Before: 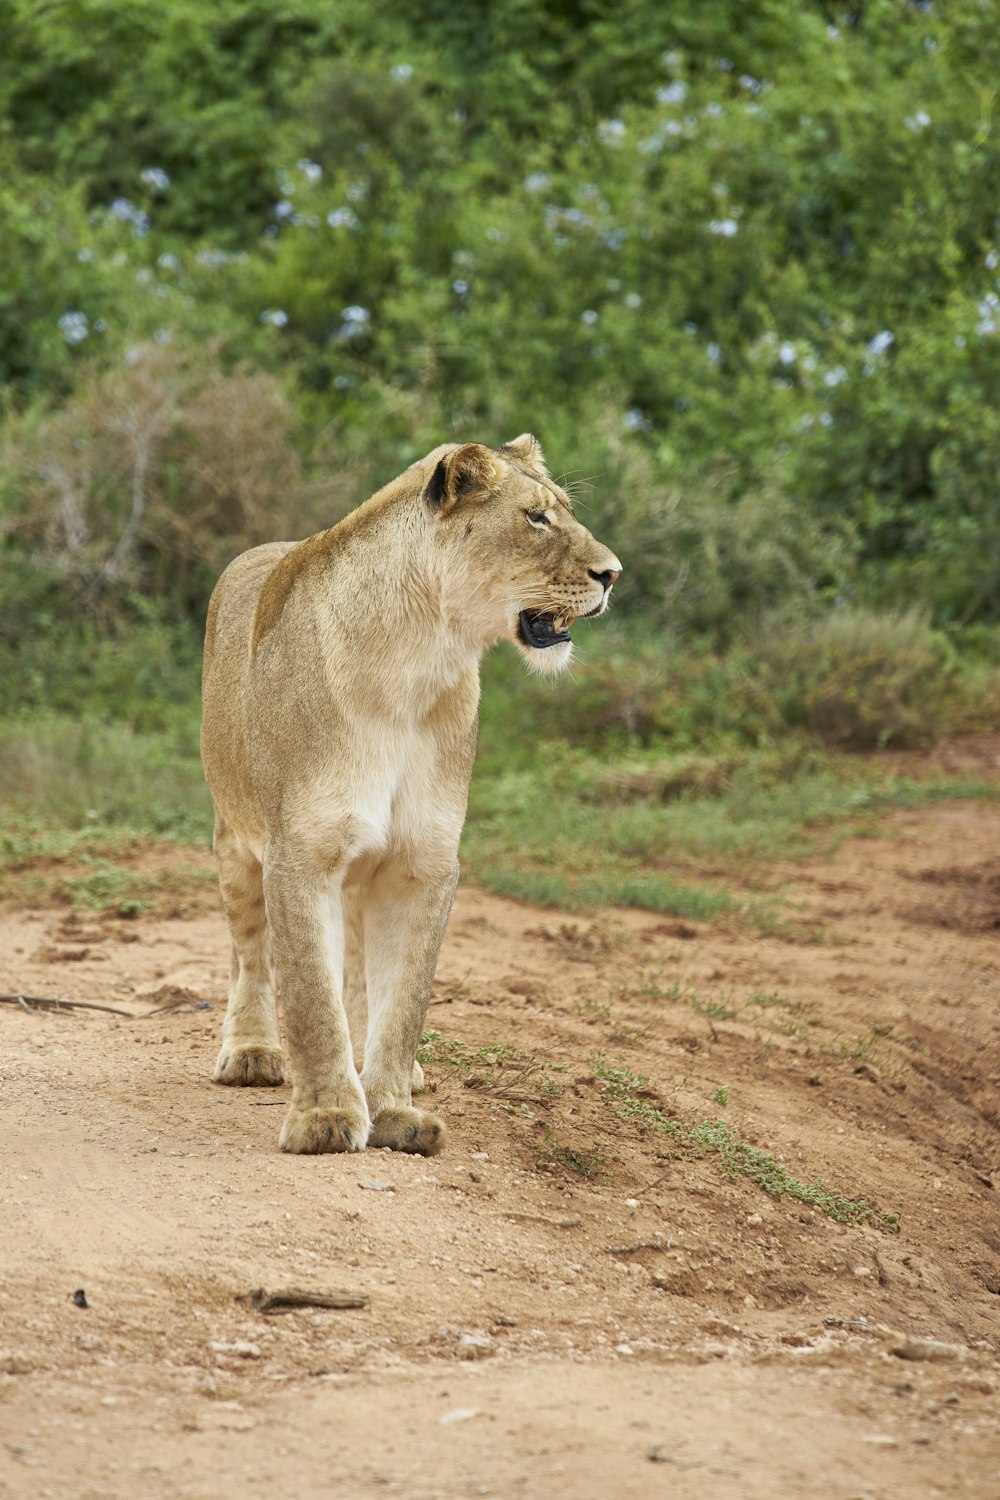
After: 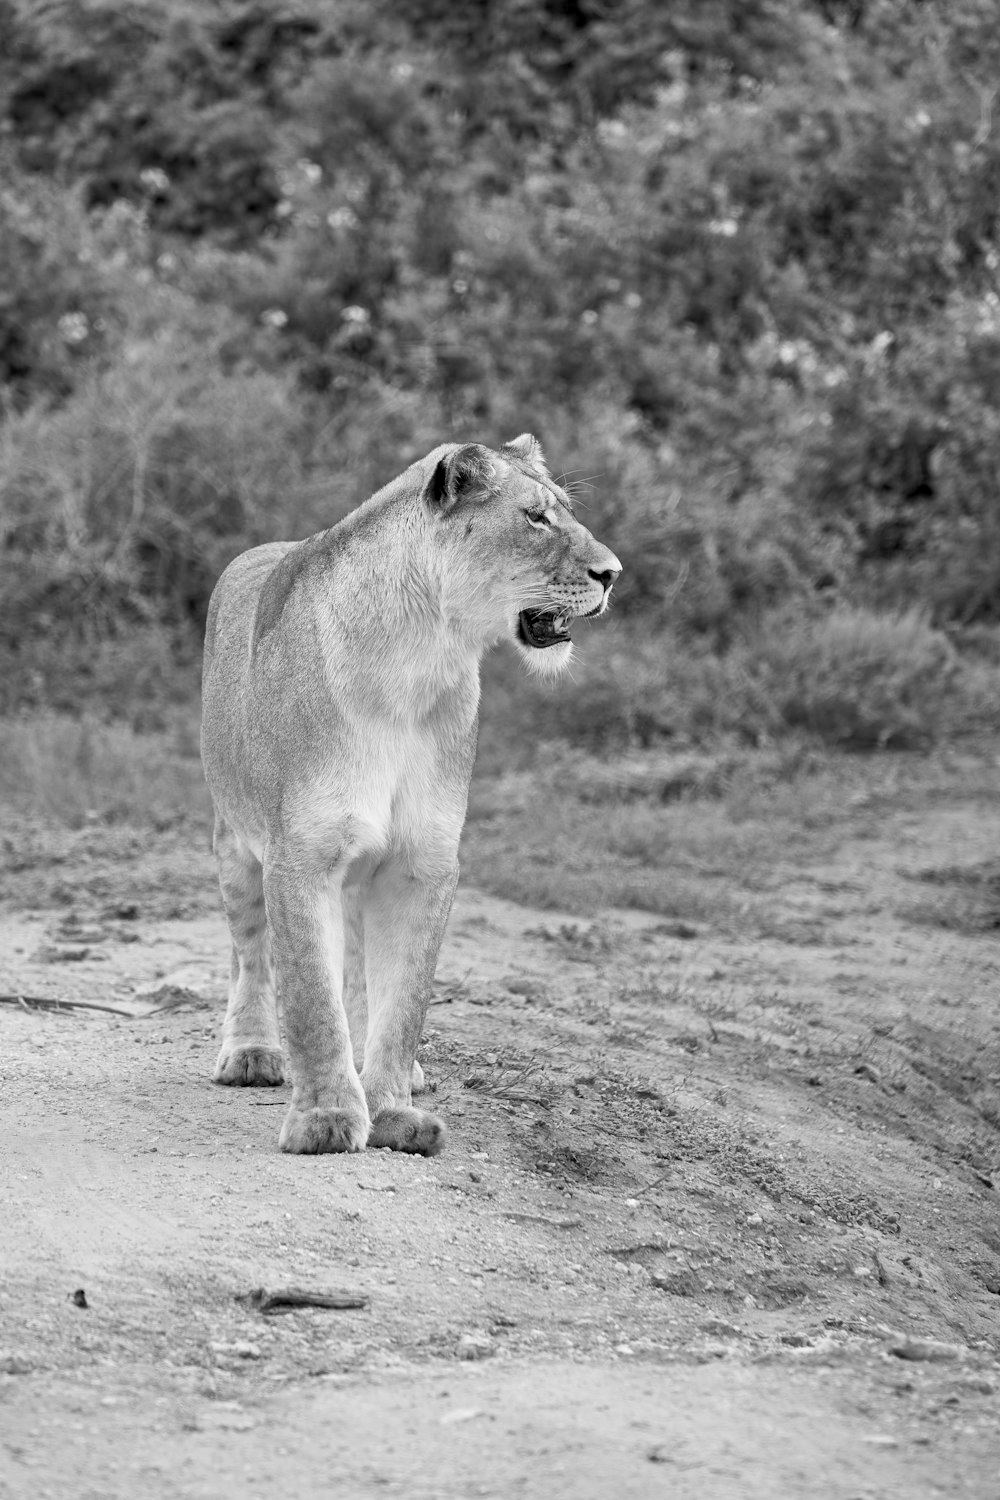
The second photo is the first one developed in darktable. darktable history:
exposure: black level correction 0.007, exposure 0.093 EV, compensate highlight preservation false
monochrome: on, module defaults
